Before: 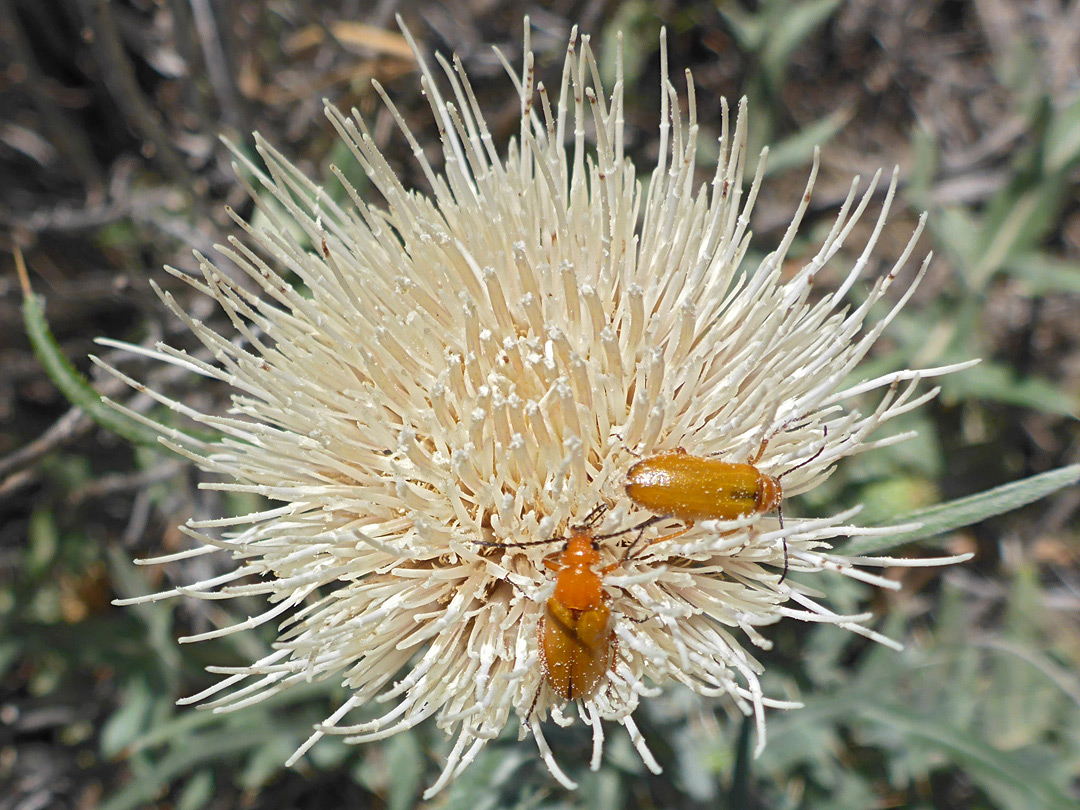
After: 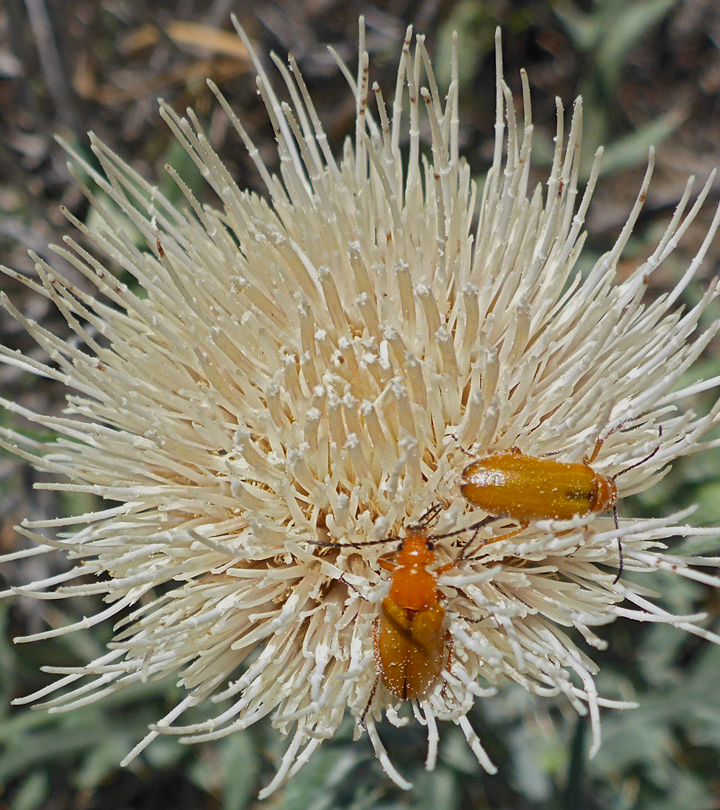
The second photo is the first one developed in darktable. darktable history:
crop and rotate: left 15.306%, right 17.939%
contrast brightness saturation: saturation 0.122
exposure: exposure -0.464 EV, compensate highlight preservation false
local contrast: mode bilateral grid, contrast 10, coarseness 25, detail 115%, midtone range 0.2
